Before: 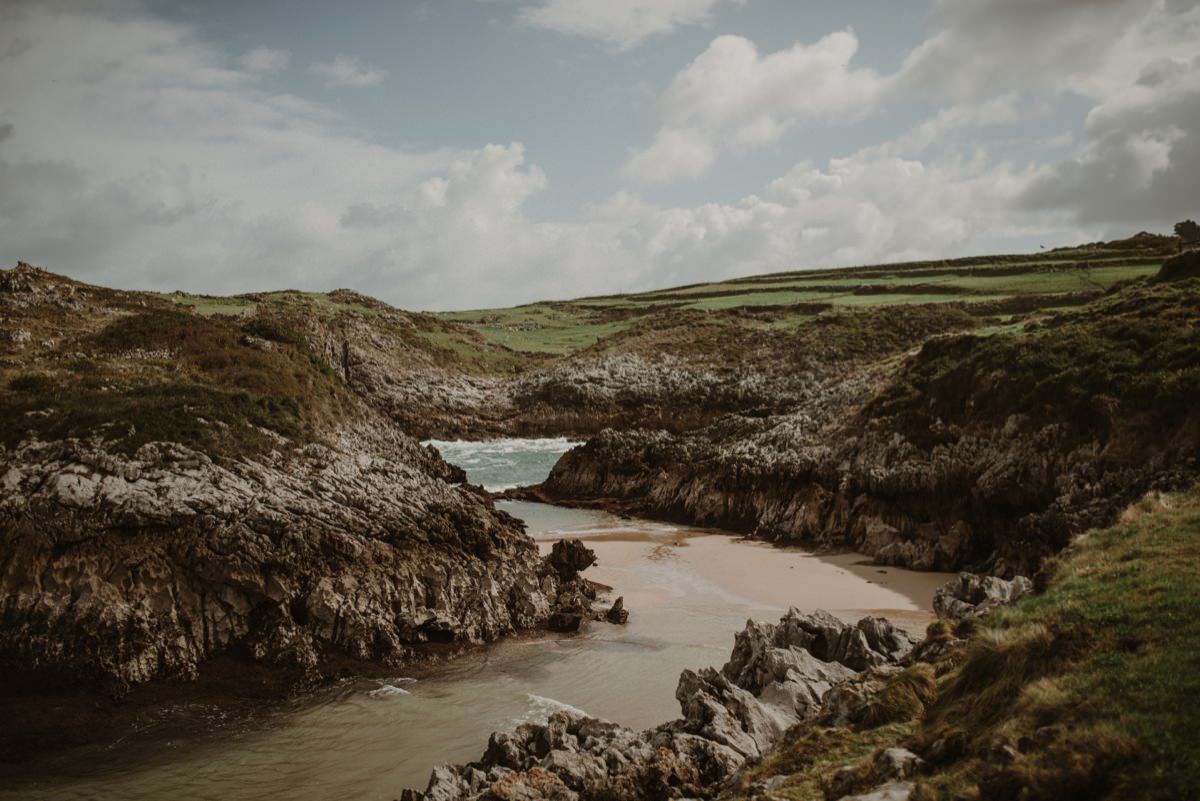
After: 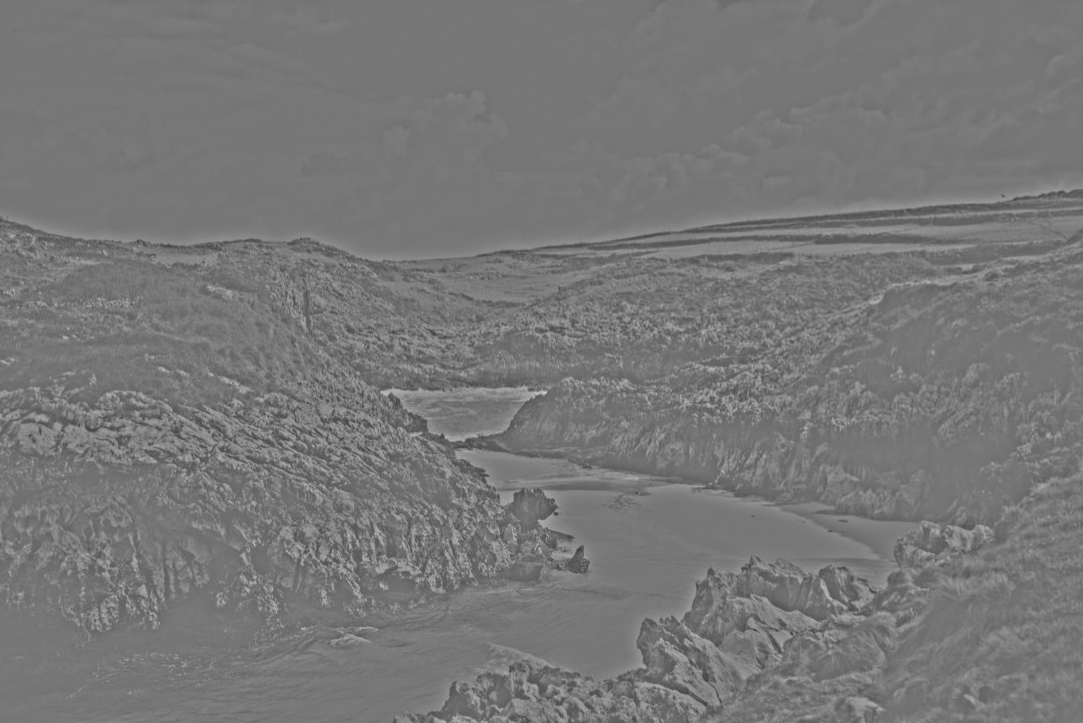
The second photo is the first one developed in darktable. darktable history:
highpass: sharpness 25.84%, contrast boost 14.94%
crop: left 3.305%, top 6.436%, right 6.389%, bottom 3.258%
color zones: curves: ch0 [(0, 0.5) (0.143, 0.5) (0.286, 0.5) (0.429, 0.5) (0.571, 0.5) (0.714, 0.476) (0.857, 0.5) (1, 0.5)]; ch2 [(0, 0.5) (0.143, 0.5) (0.286, 0.5) (0.429, 0.5) (0.571, 0.5) (0.714, 0.487) (0.857, 0.5) (1, 0.5)]
